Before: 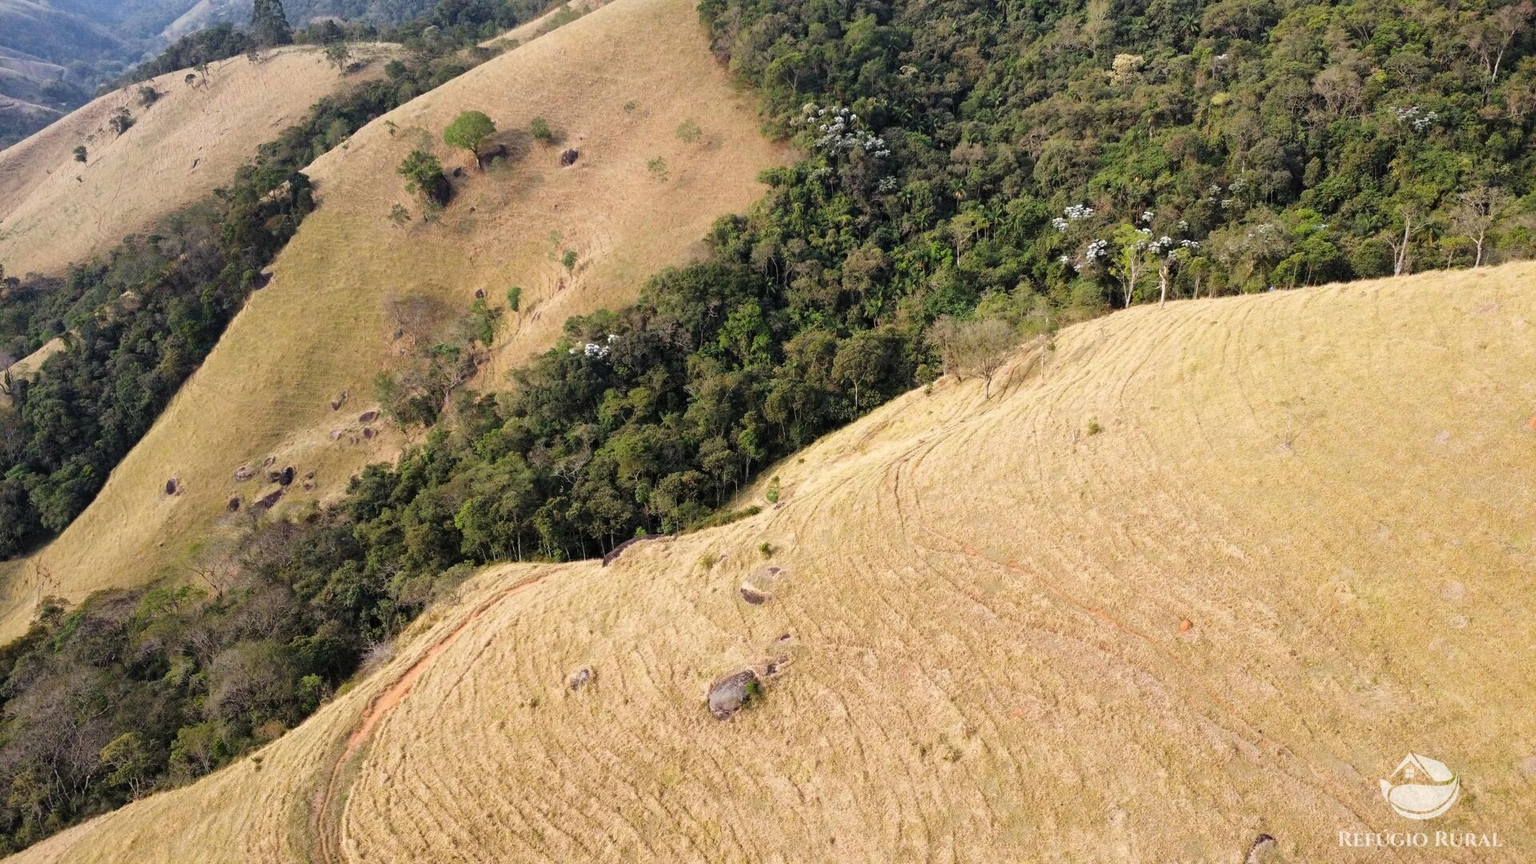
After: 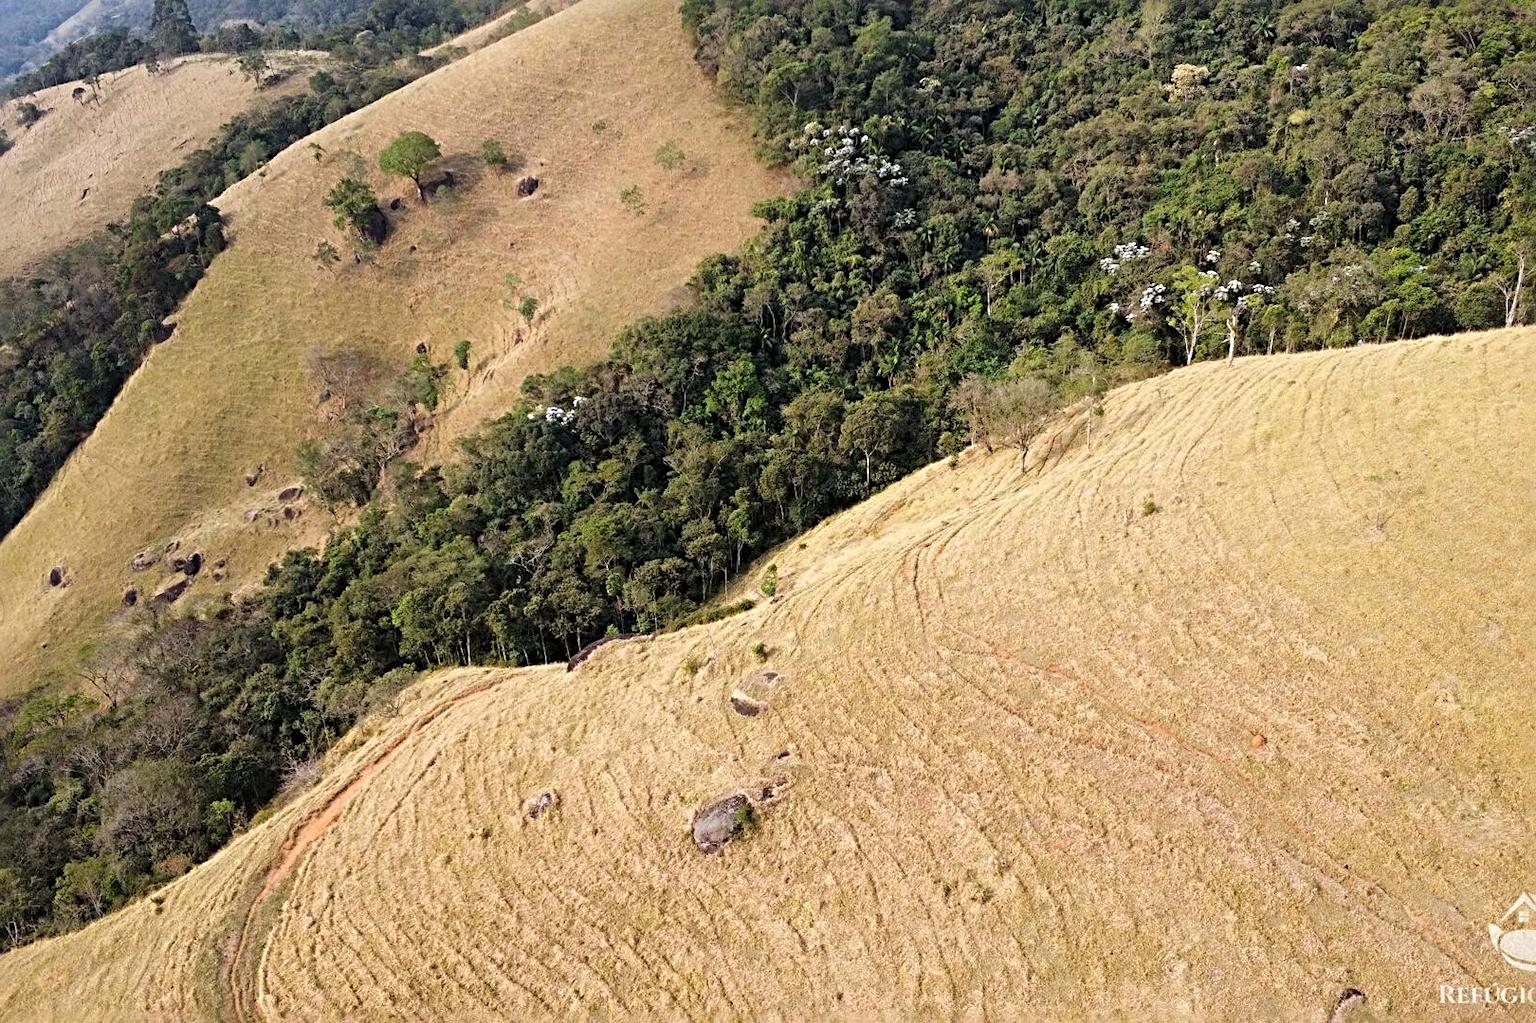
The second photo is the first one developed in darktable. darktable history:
crop: left 8.086%, right 7.501%
sharpen: radius 4.926
